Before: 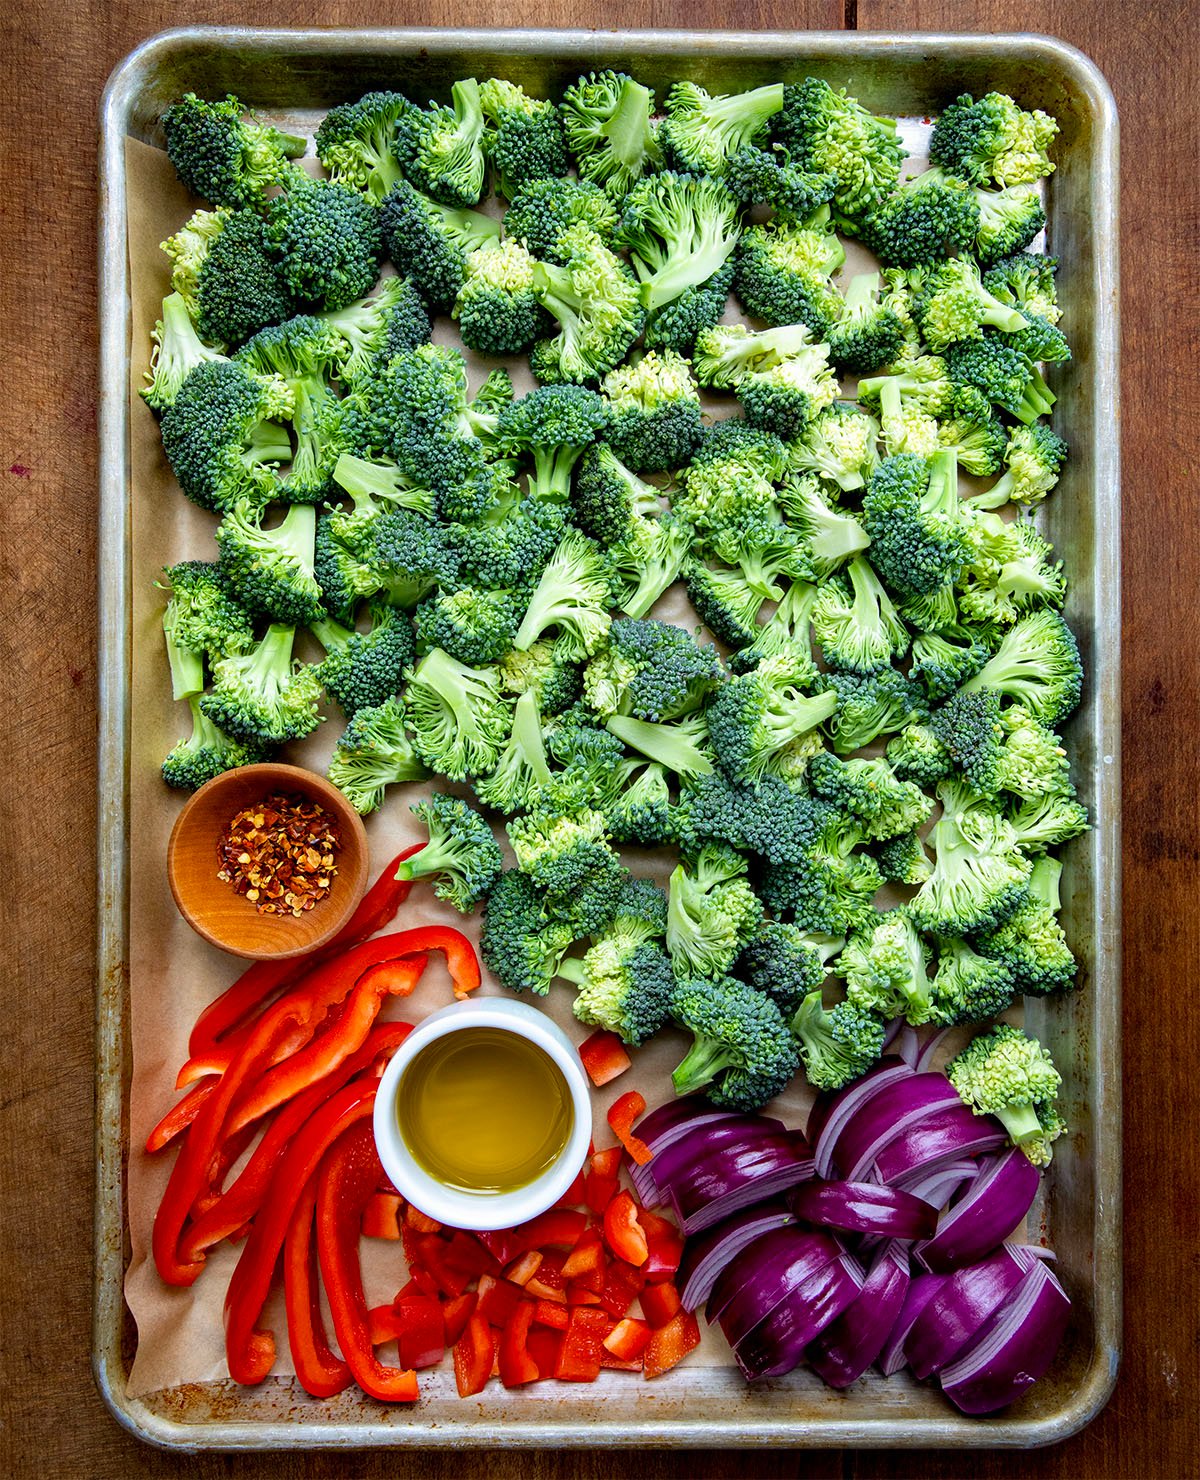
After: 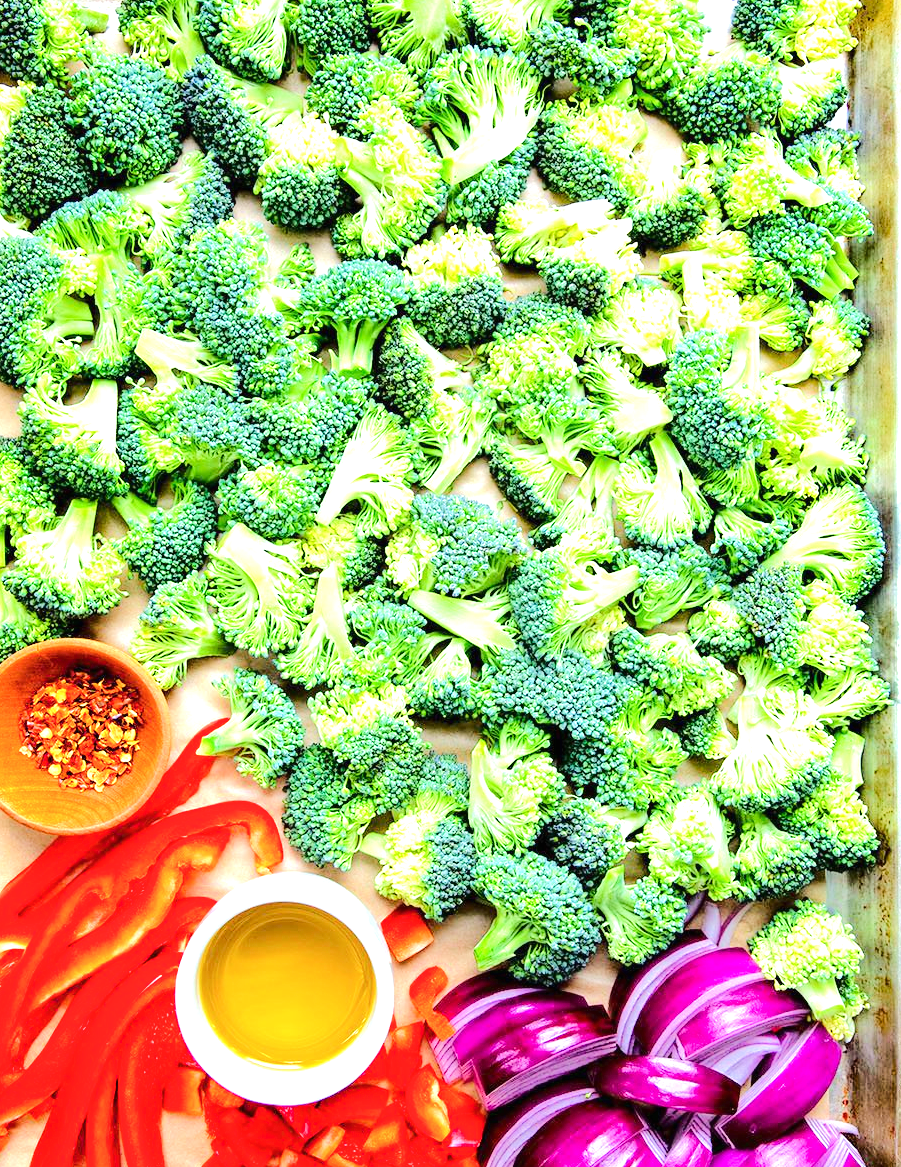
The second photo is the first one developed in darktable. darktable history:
exposure: black level correction 0, exposure 1.105 EV, compensate exposure bias true, compensate highlight preservation false
crop: left 16.555%, top 8.479%, right 8.296%, bottom 12.607%
tone equalizer: -7 EV 0.149 EV, -6 EV 0.591 EV, -5 EV 1.13 EV, -4 EV 1.3 EV, -3 EV 1.13 EV, -2 EV 0.6 EV, -1 EV 0.167 EV, edges refinement/feathering 500, mask exposure compensation -1.57 EV, preserve details no
color balance rgb: perceptual saturation grading › global saturation 0.614%, perceptual brilliance grading › mid-tones 9.502%, perceptual brilliance grading › shadows 14.735%
